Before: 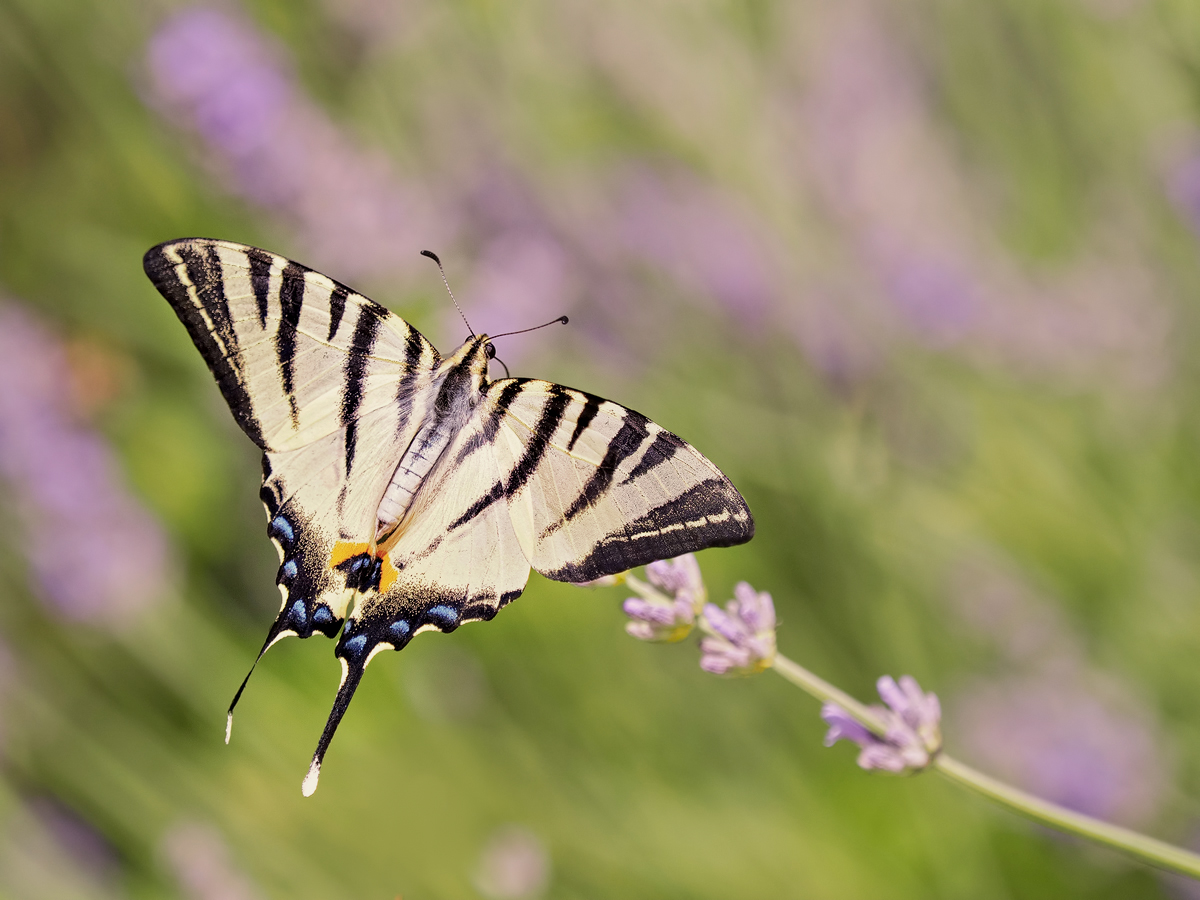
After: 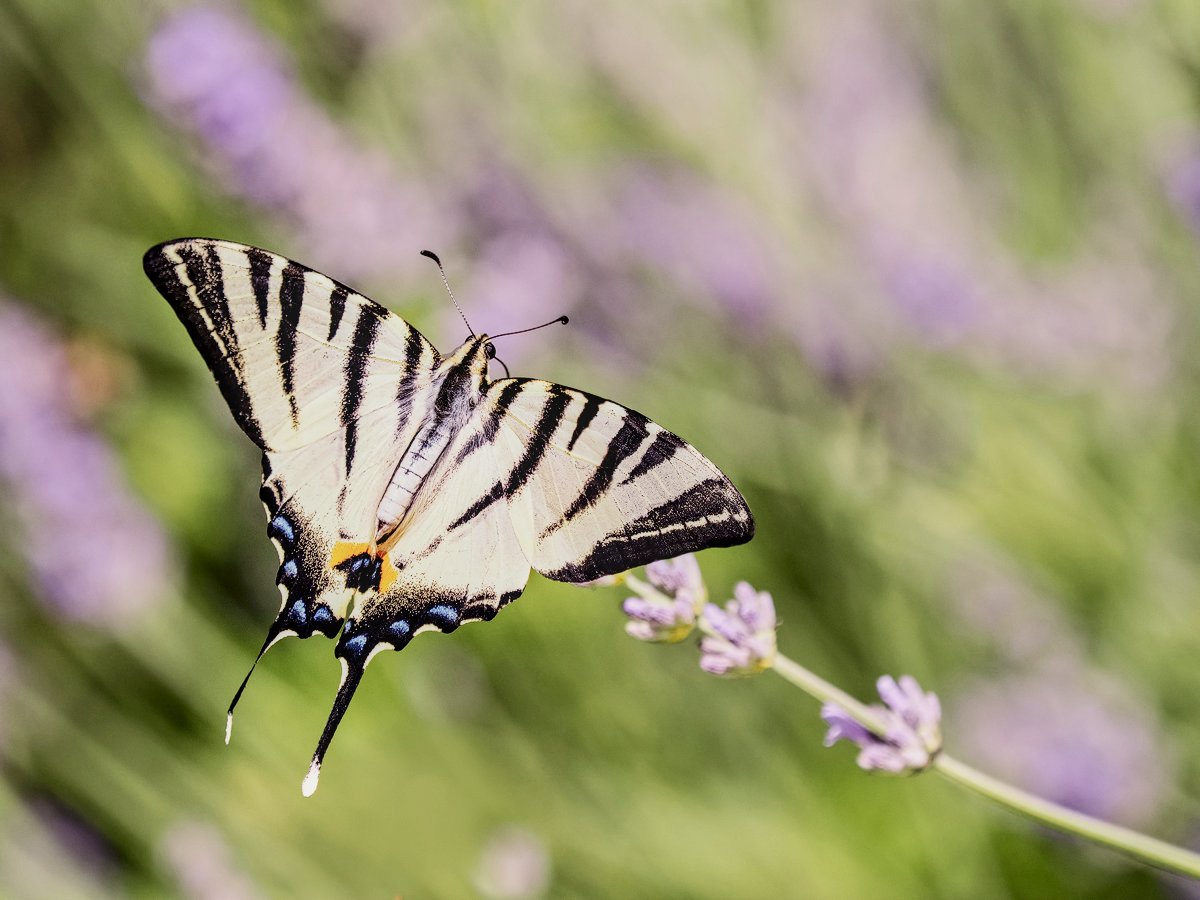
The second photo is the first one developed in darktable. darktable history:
contrast brightness saturation: contrast 0.28
filmic rgb: black relative exposure -7.65 EV, white relative exposure 4.56 EV, hardness 3.61, contrast 1.05
white balance: red 0.98, blue 1.034
local contrast: on, module defaults
